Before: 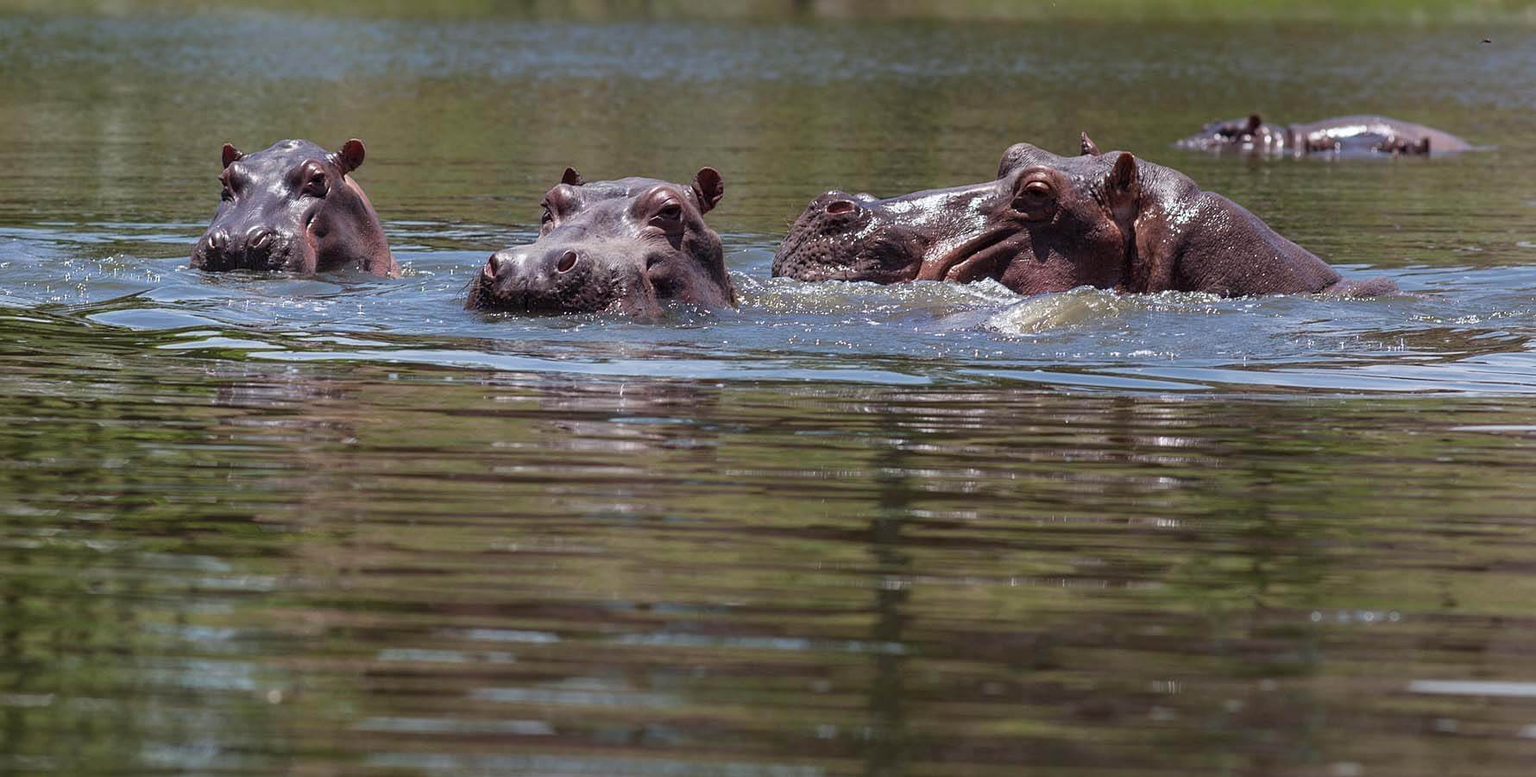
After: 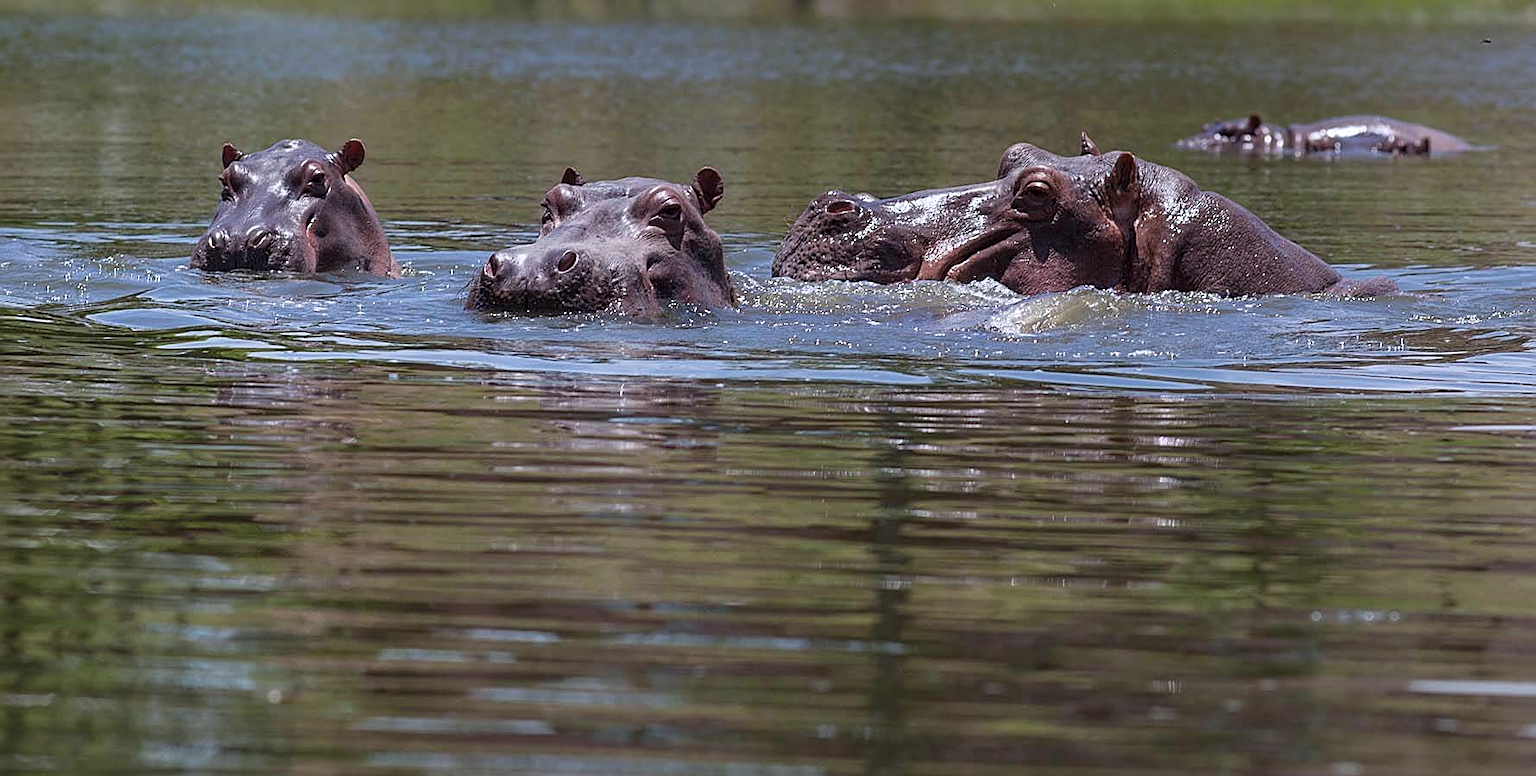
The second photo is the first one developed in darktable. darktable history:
white balance: red 0.984, blue 1.059
sharpen: on, module defaults
